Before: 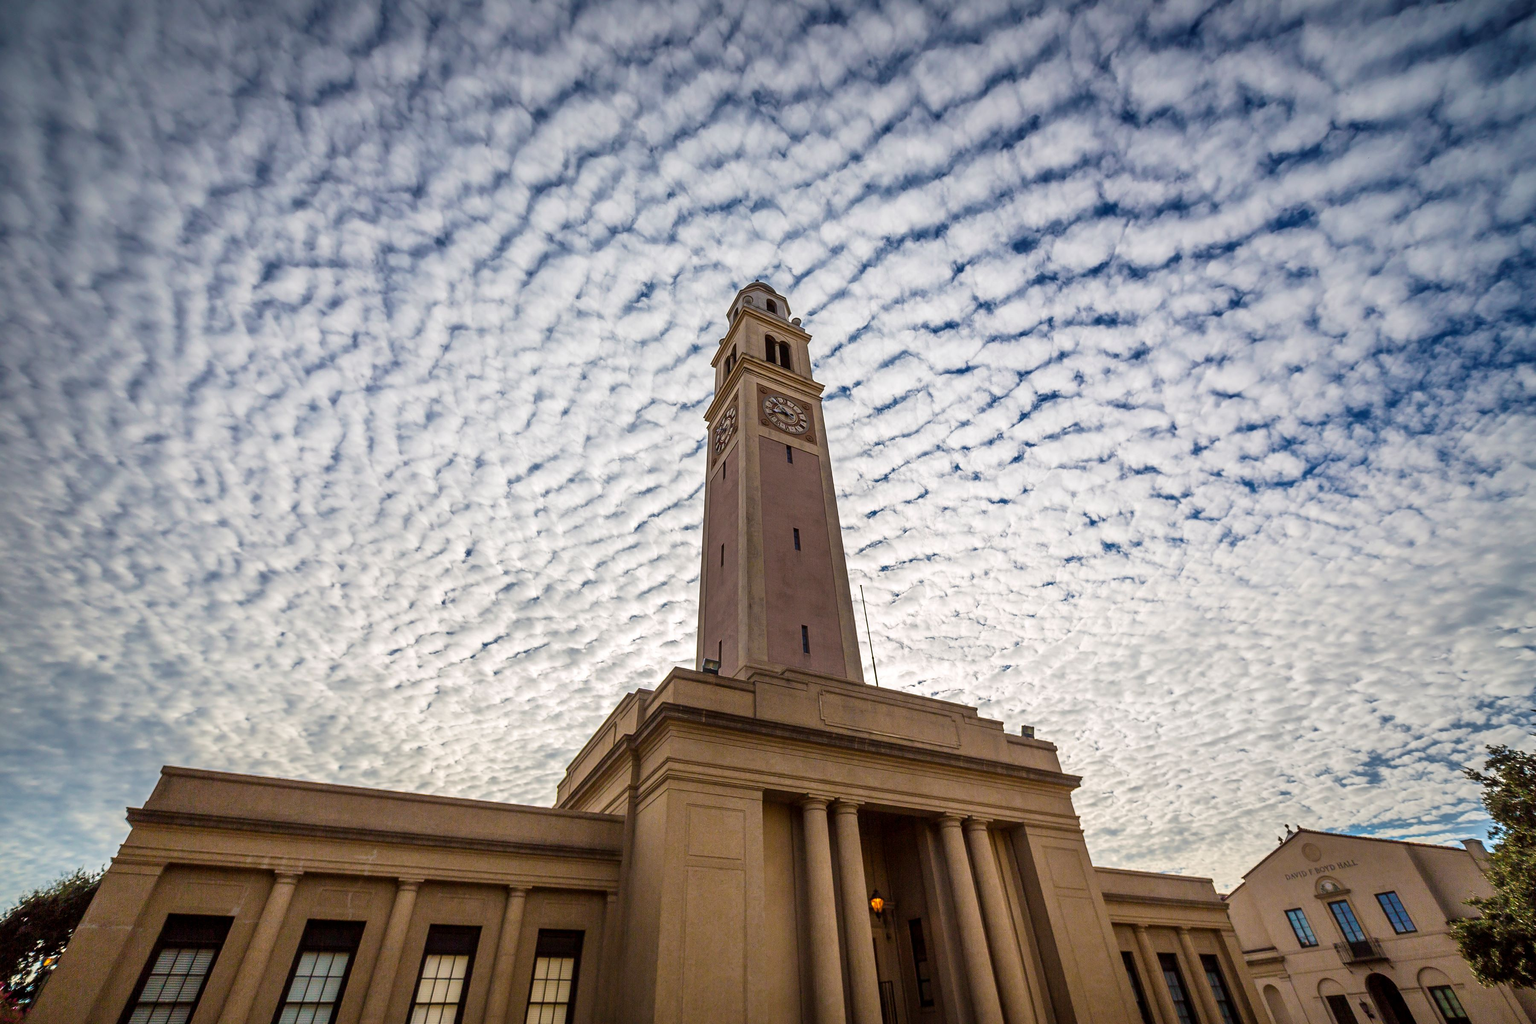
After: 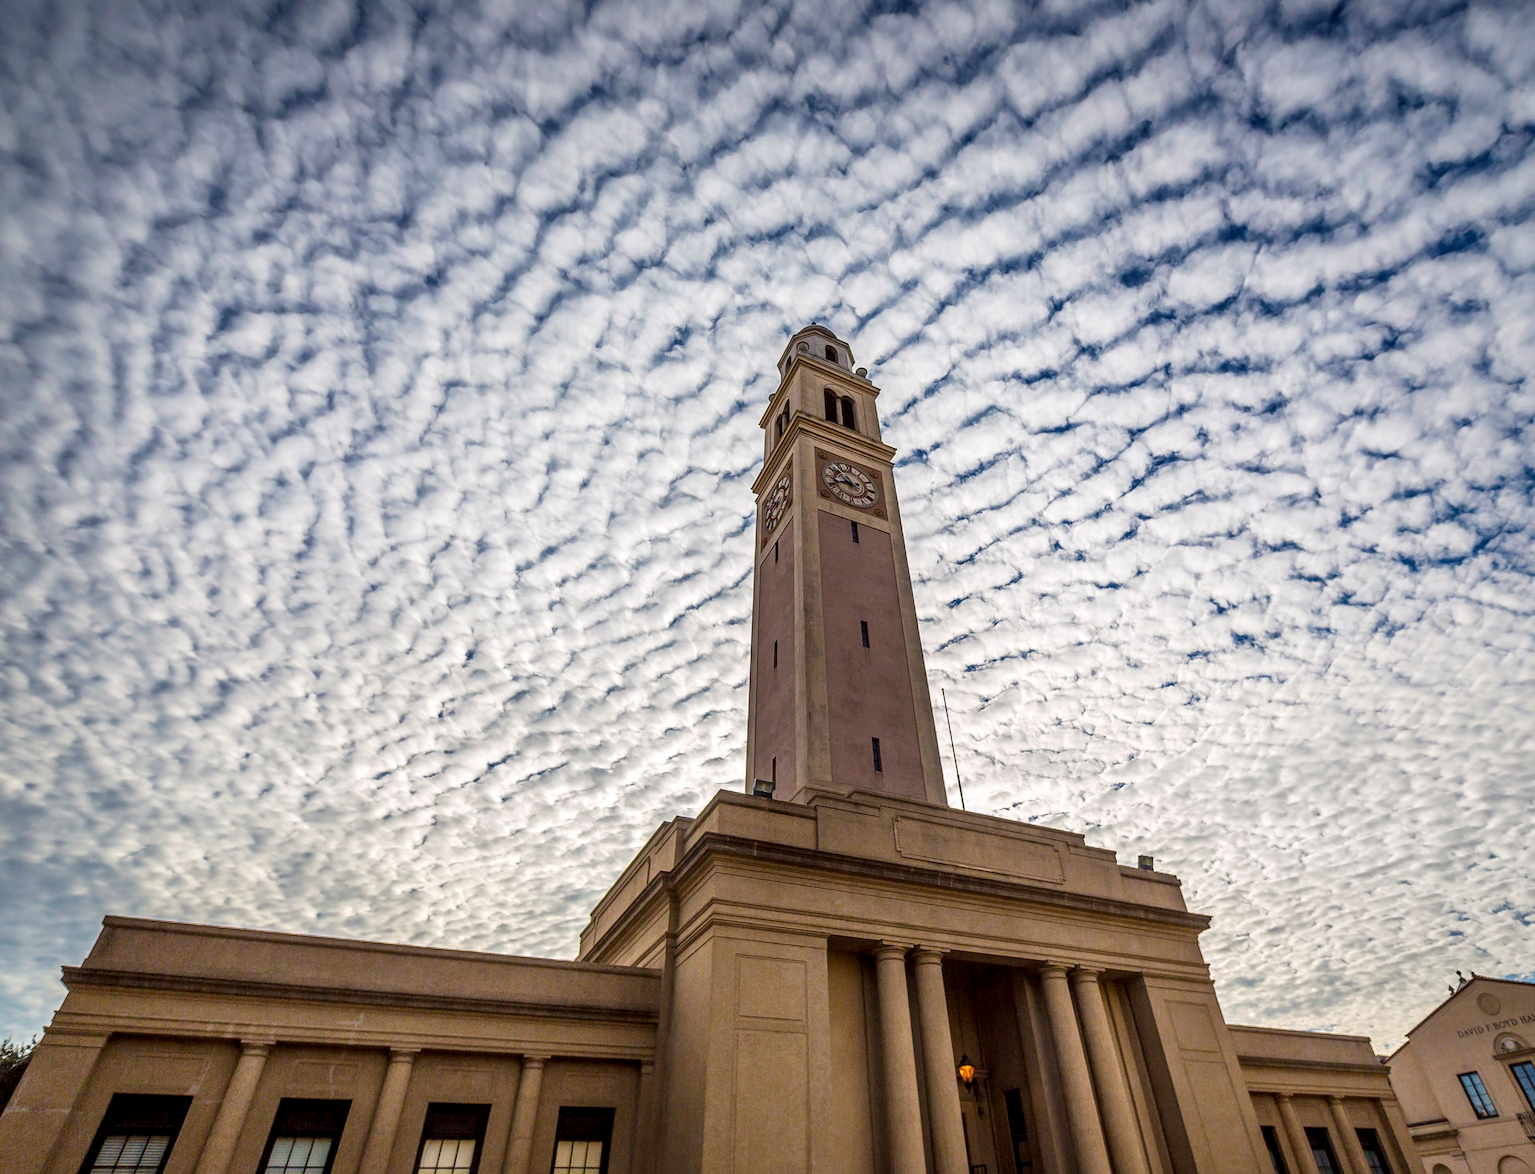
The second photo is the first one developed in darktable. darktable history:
local contrast: on, module defaults
crop and rotate: angle 0.646°, left 4.406%, top 0.421%, right 11.117%, bottom 2.64%
